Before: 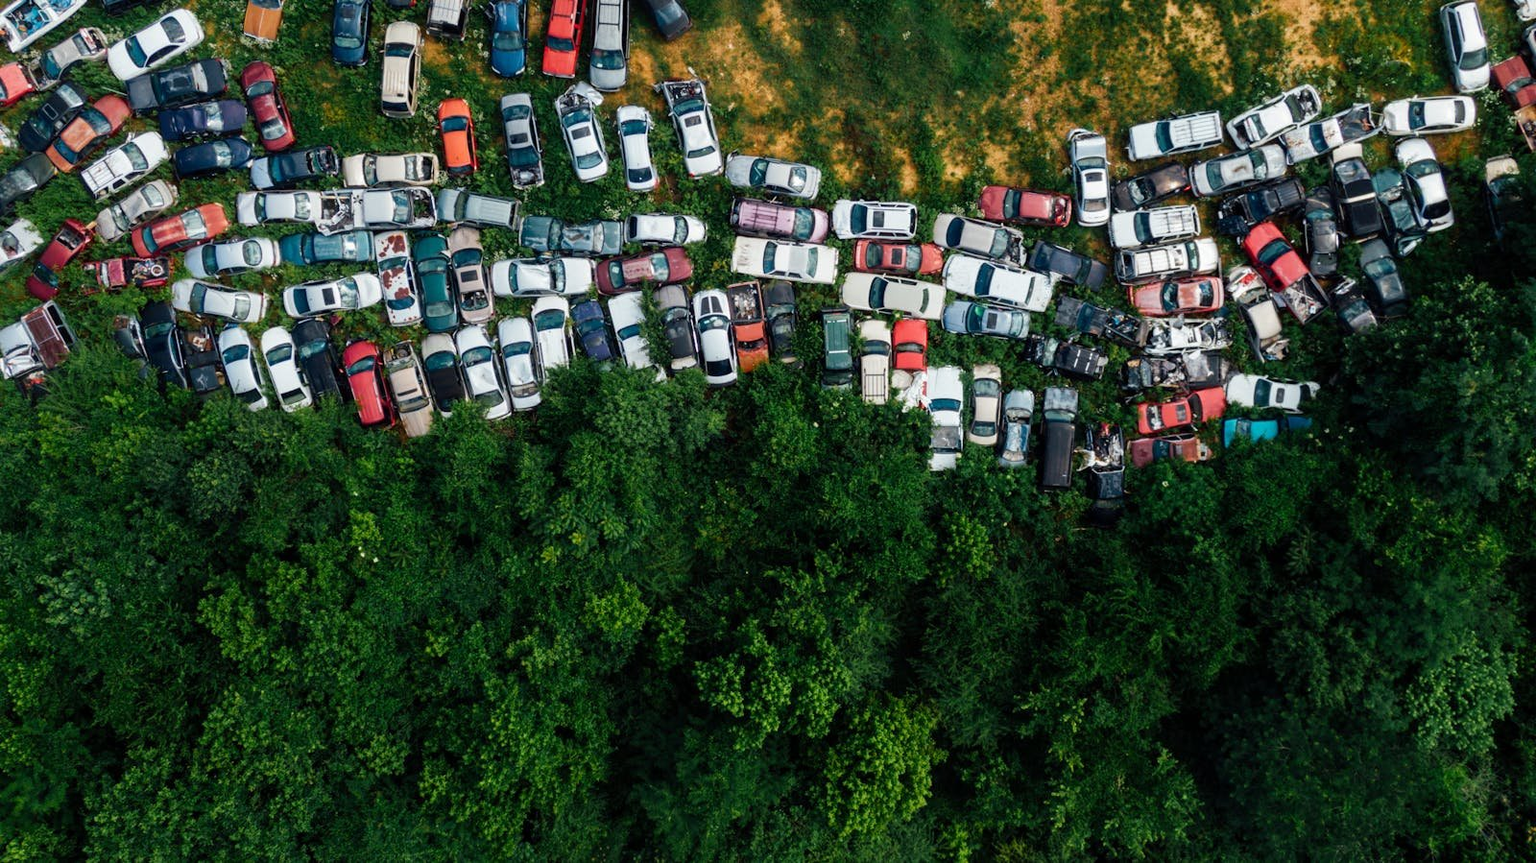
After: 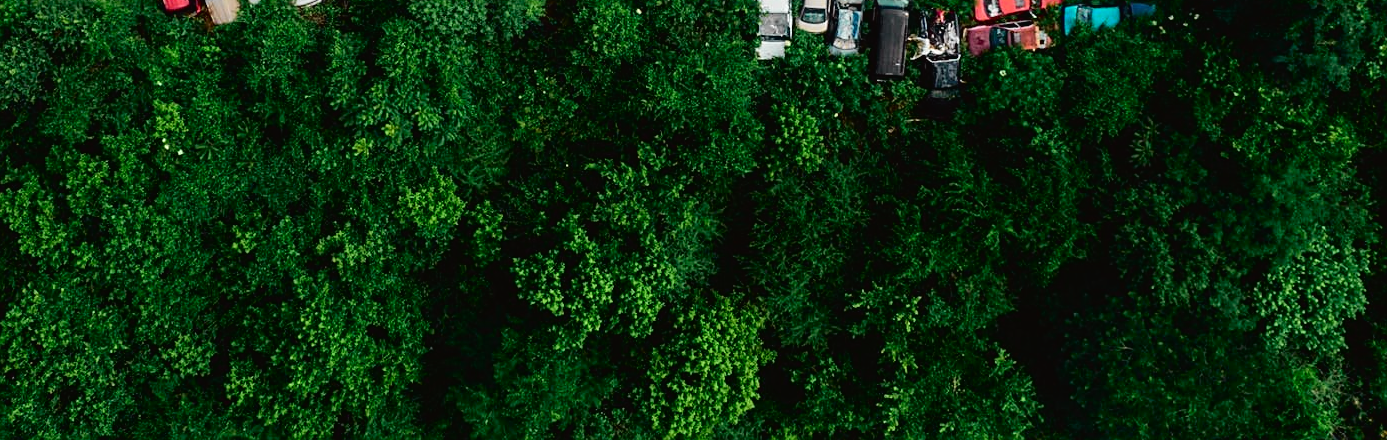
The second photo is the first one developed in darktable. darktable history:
crop and rotate: left 13.307%, top 48.109%, bottom 2.931%
tone curve: curves: ch0 [(0, 0.019) (0.066, 0.043) (0.189, 0.182) (0.368, 0.407) (0.501, 0.564) (0.677, 0.729) (0.851, 0.861) (0.997, 0.959)]; ch1 [(0, 0) (0.187, 0.121) (0.388, 0.346) (0.437, 0.409) (0.474, 0.472) (0.499, 0.501) (0.514, 0.515) (0.542, 0.557) (0.645, 0.686) (0.812, 0.856) (1, 1)]; ch2 [(0, 0) (0.246, 0.214) (0.421, 0.427) (0.459, 0.484) (0.5, 0.504) (0.518, 0.523) (0.529, 0.548) (0.56, 0.576) (0.607, 0.63) (0.744, 0.734) (0.867, 0.821) (0.993, 0.889)], color space Lab, independent channels, preserve colors none
sharpen: on, module defaults
